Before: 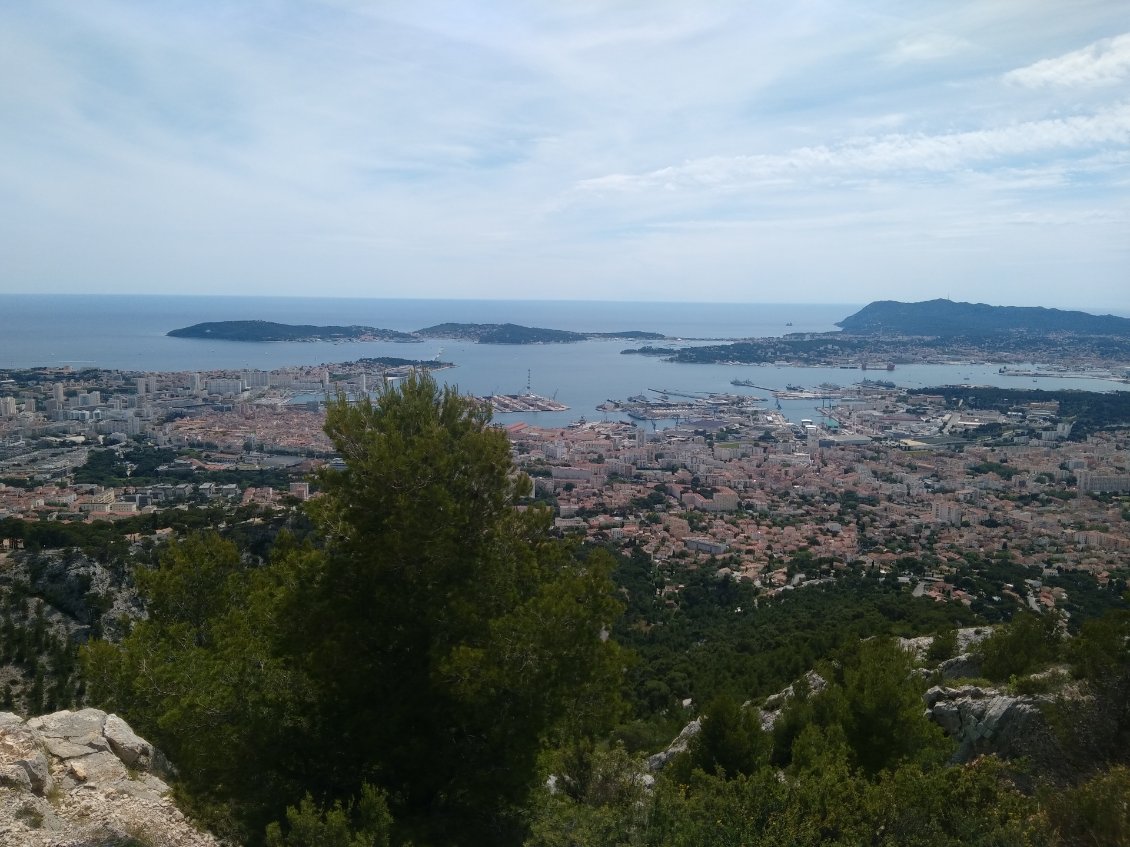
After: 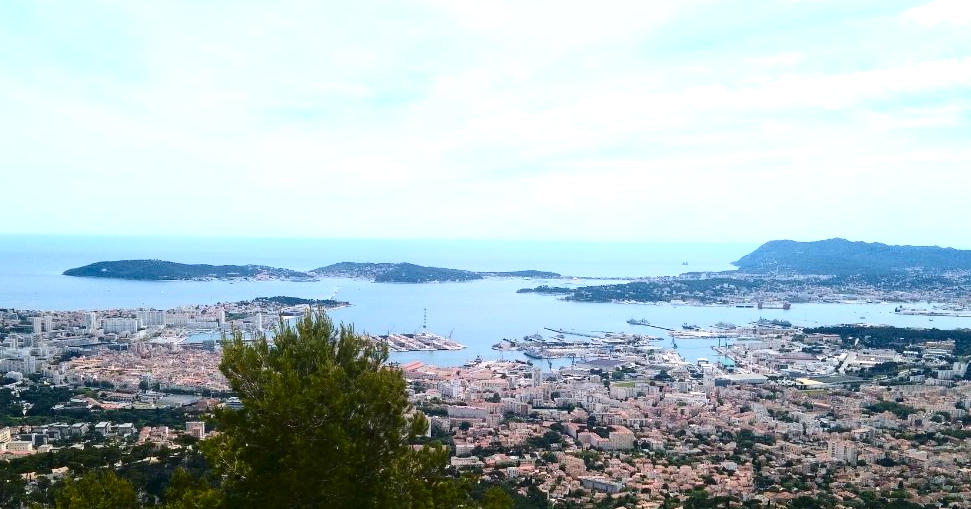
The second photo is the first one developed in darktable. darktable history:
color balance rgb: perceptual saturation grading › global saturation 25.173%
crop and rotate: left 9.256%, top 7.293%, right 4.802%, bottom 32.508%
contrast brightness saturation: contrast 0.282
exposure: black level correction 0, exposure 0.894 EV, compensate highlight preservation false
